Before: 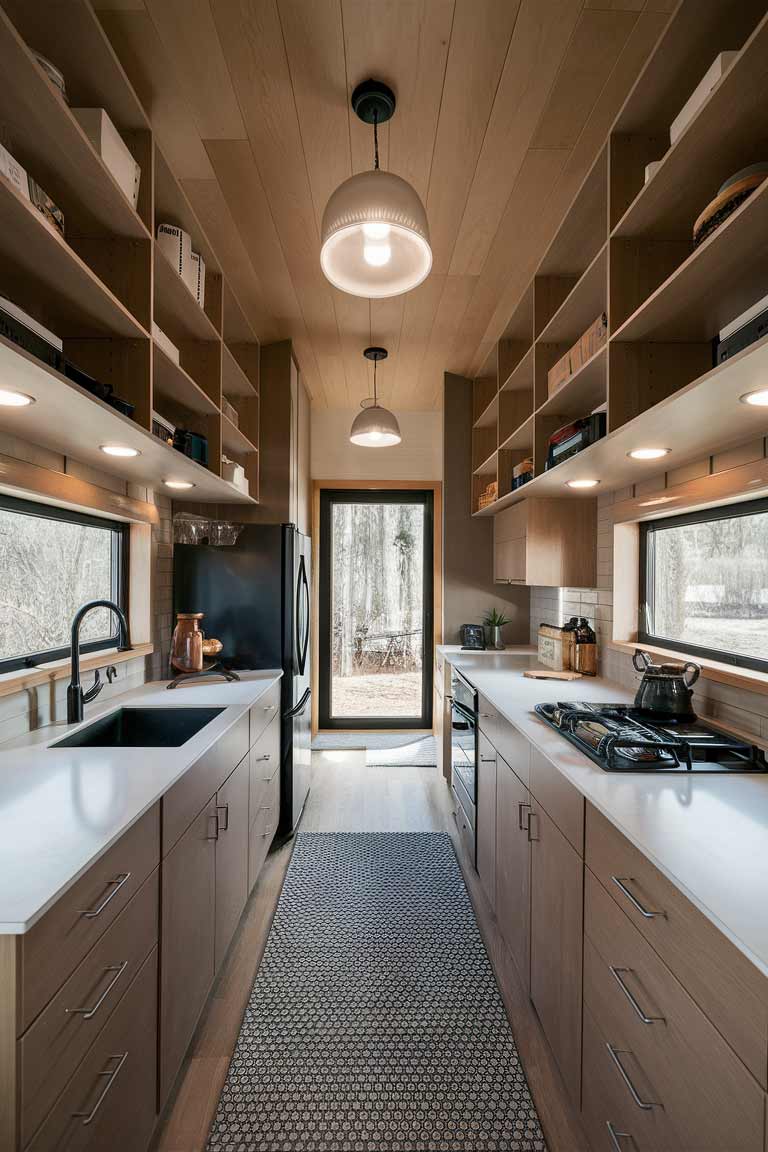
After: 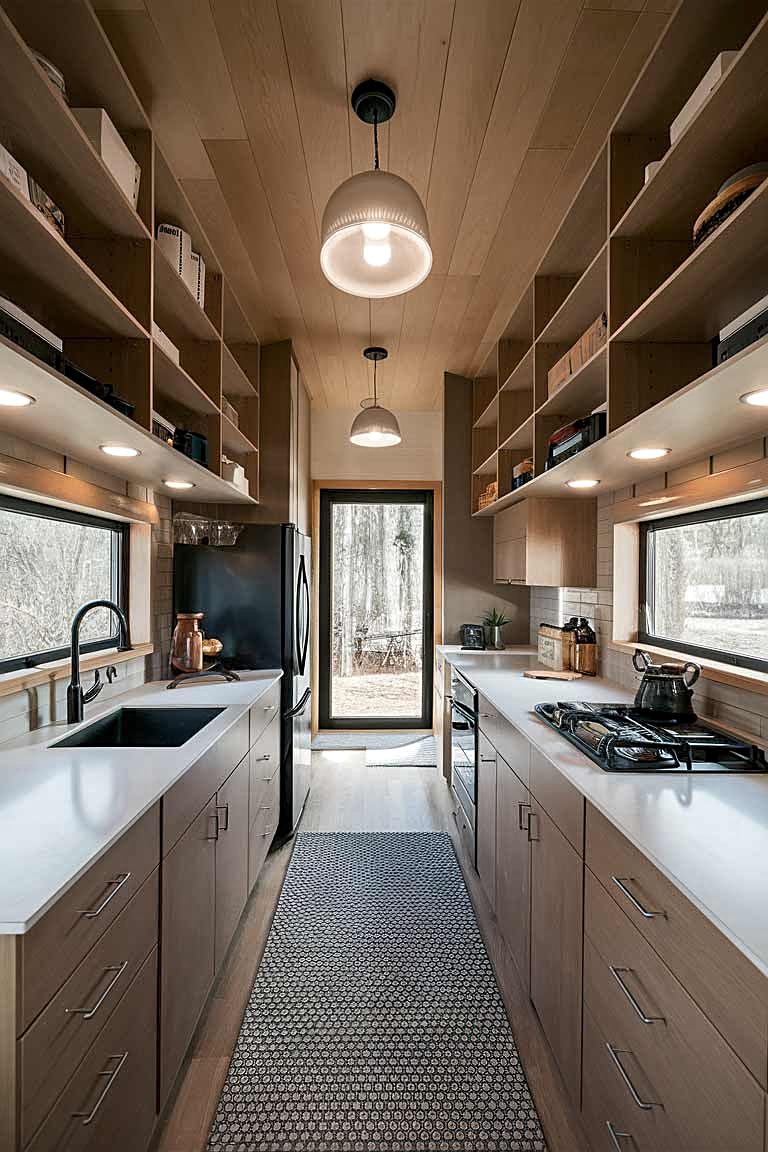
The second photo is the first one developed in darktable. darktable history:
local contrast: highlights 105%, shadows 97%, detail 119%, midtone range 0.2
exposure: compensate highlight preservation false
sharpen: on, module defaults
